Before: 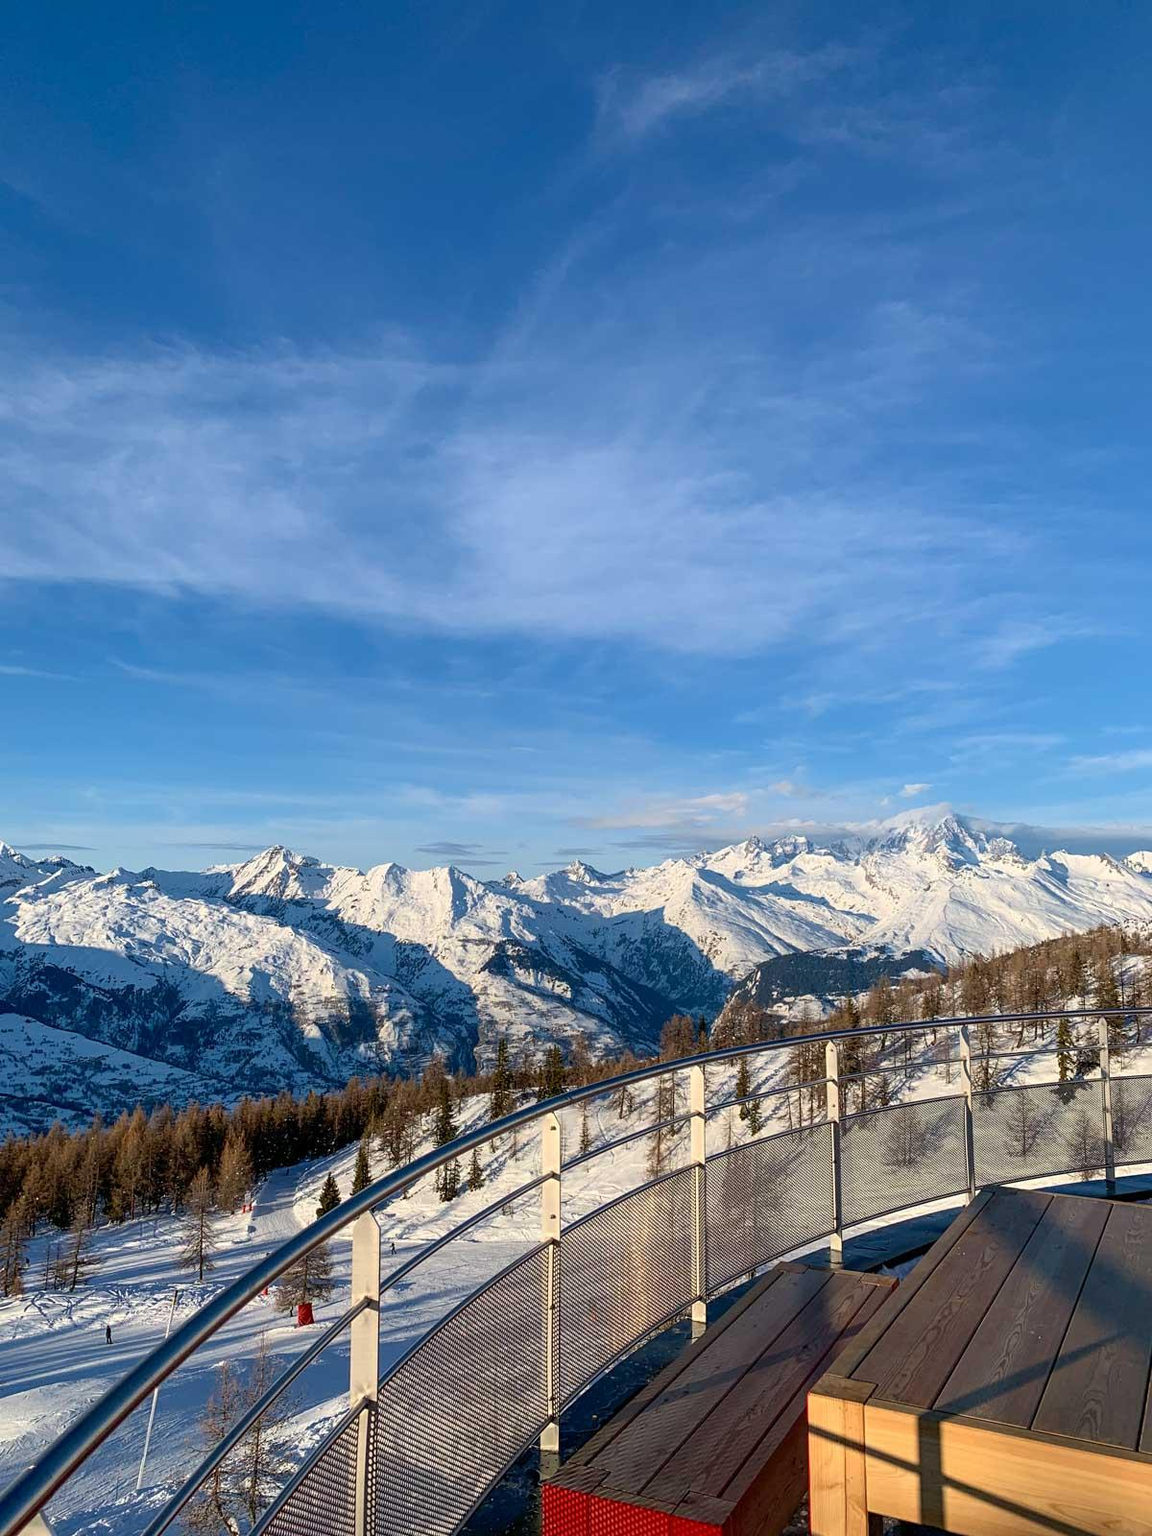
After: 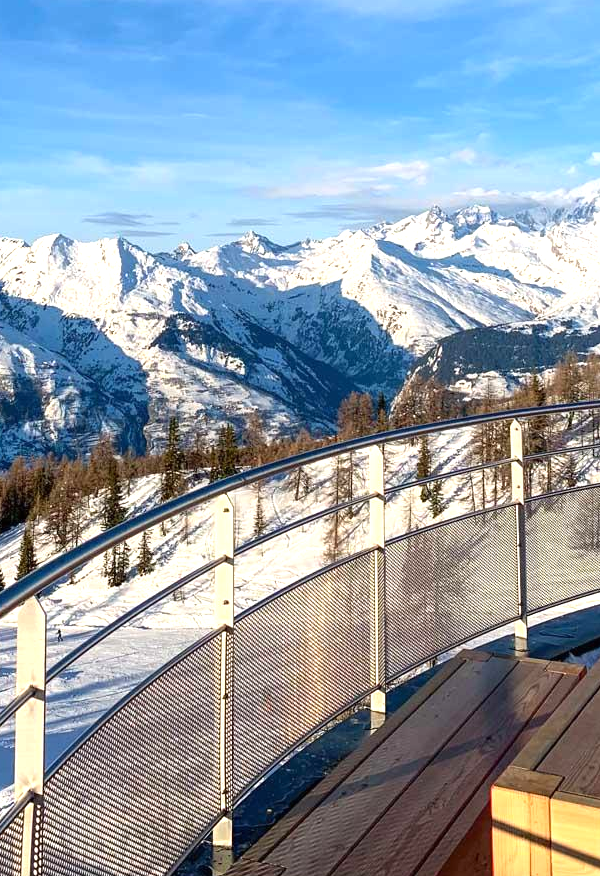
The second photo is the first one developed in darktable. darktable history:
exposure: black level correction 0, exposure 0.694 EV, compensate exposure bias true, compensate highlight preservation false
crop: left 29.207%, top 41.622%, right 20.779%, bottom 3.496%
